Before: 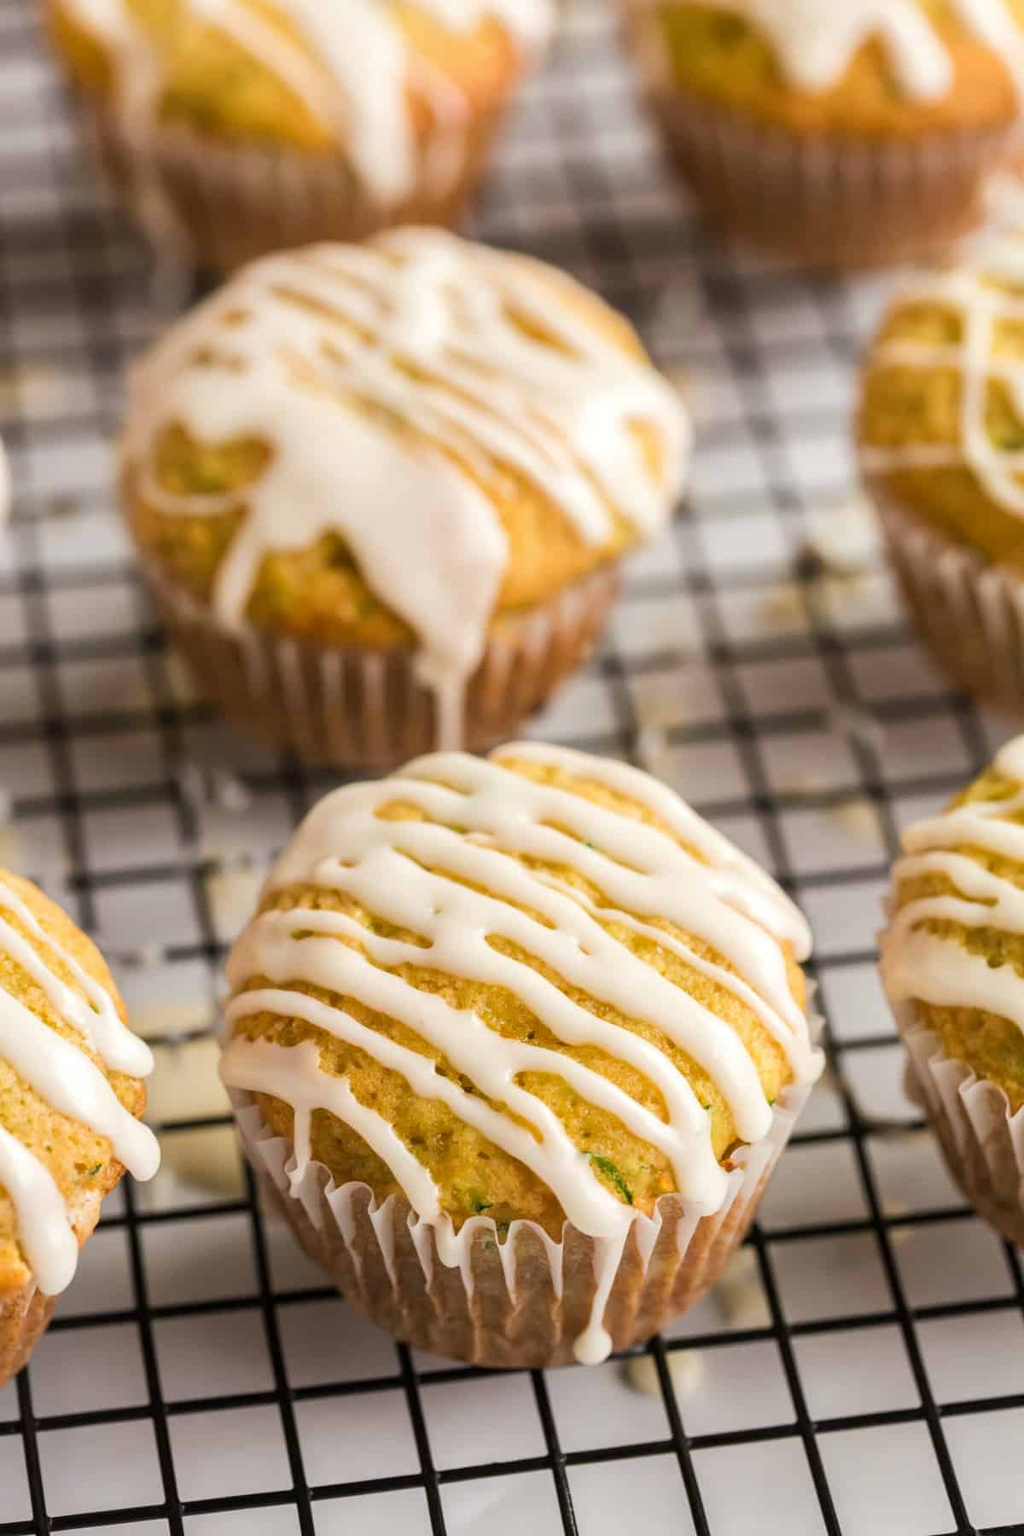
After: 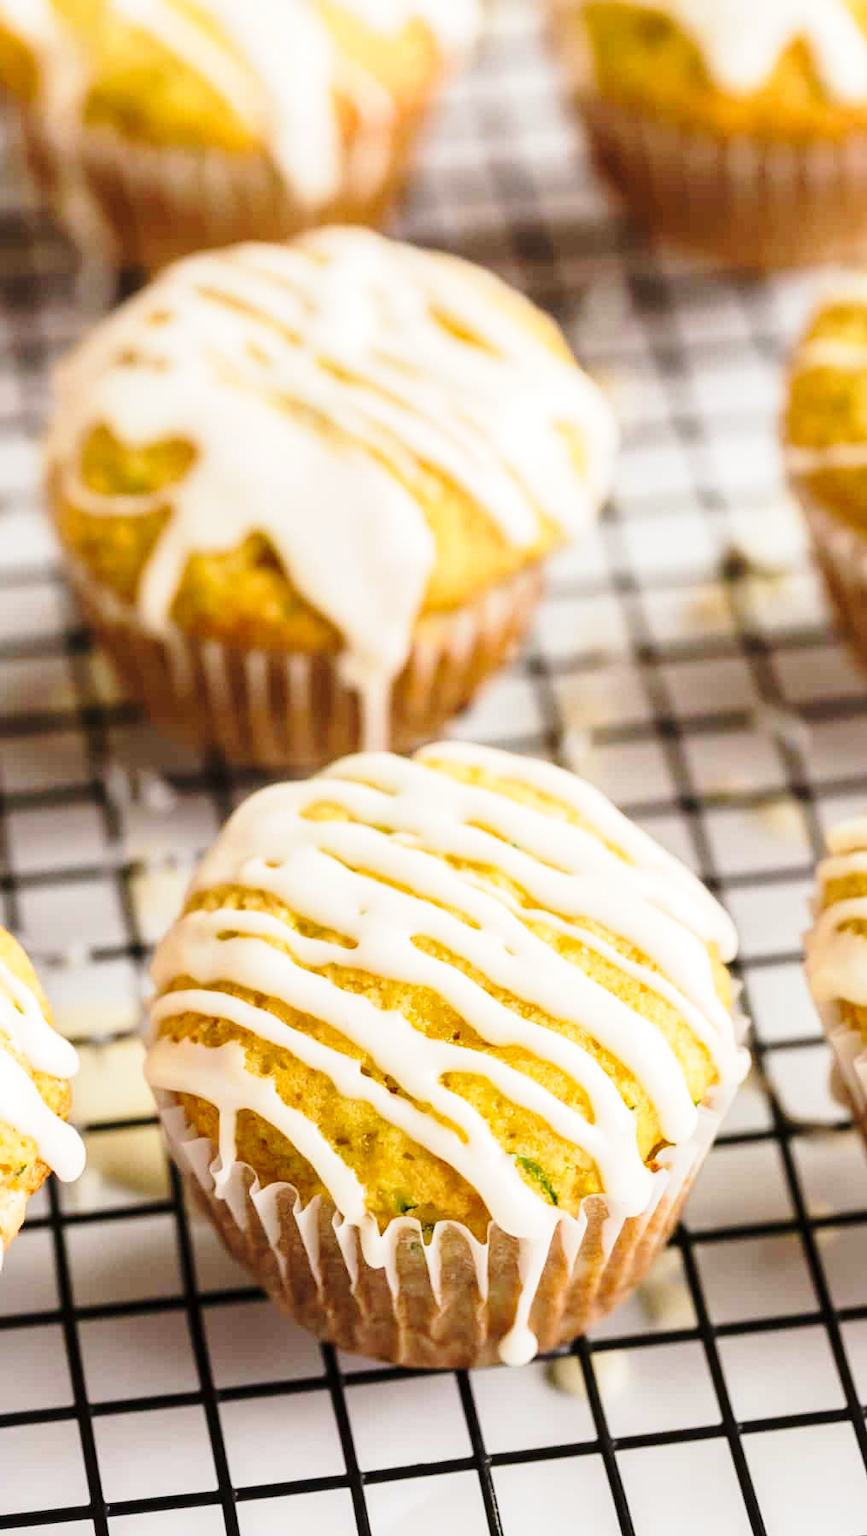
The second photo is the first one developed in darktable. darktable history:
base curve: curves: ch0 [(0, 0) (0.028, 0.03) (0.121, 0.232) (0.46, 0.748) (0.859, 0.968) (1, 1)], preserve colors none
crop: left 7.411%, right 7.853%
